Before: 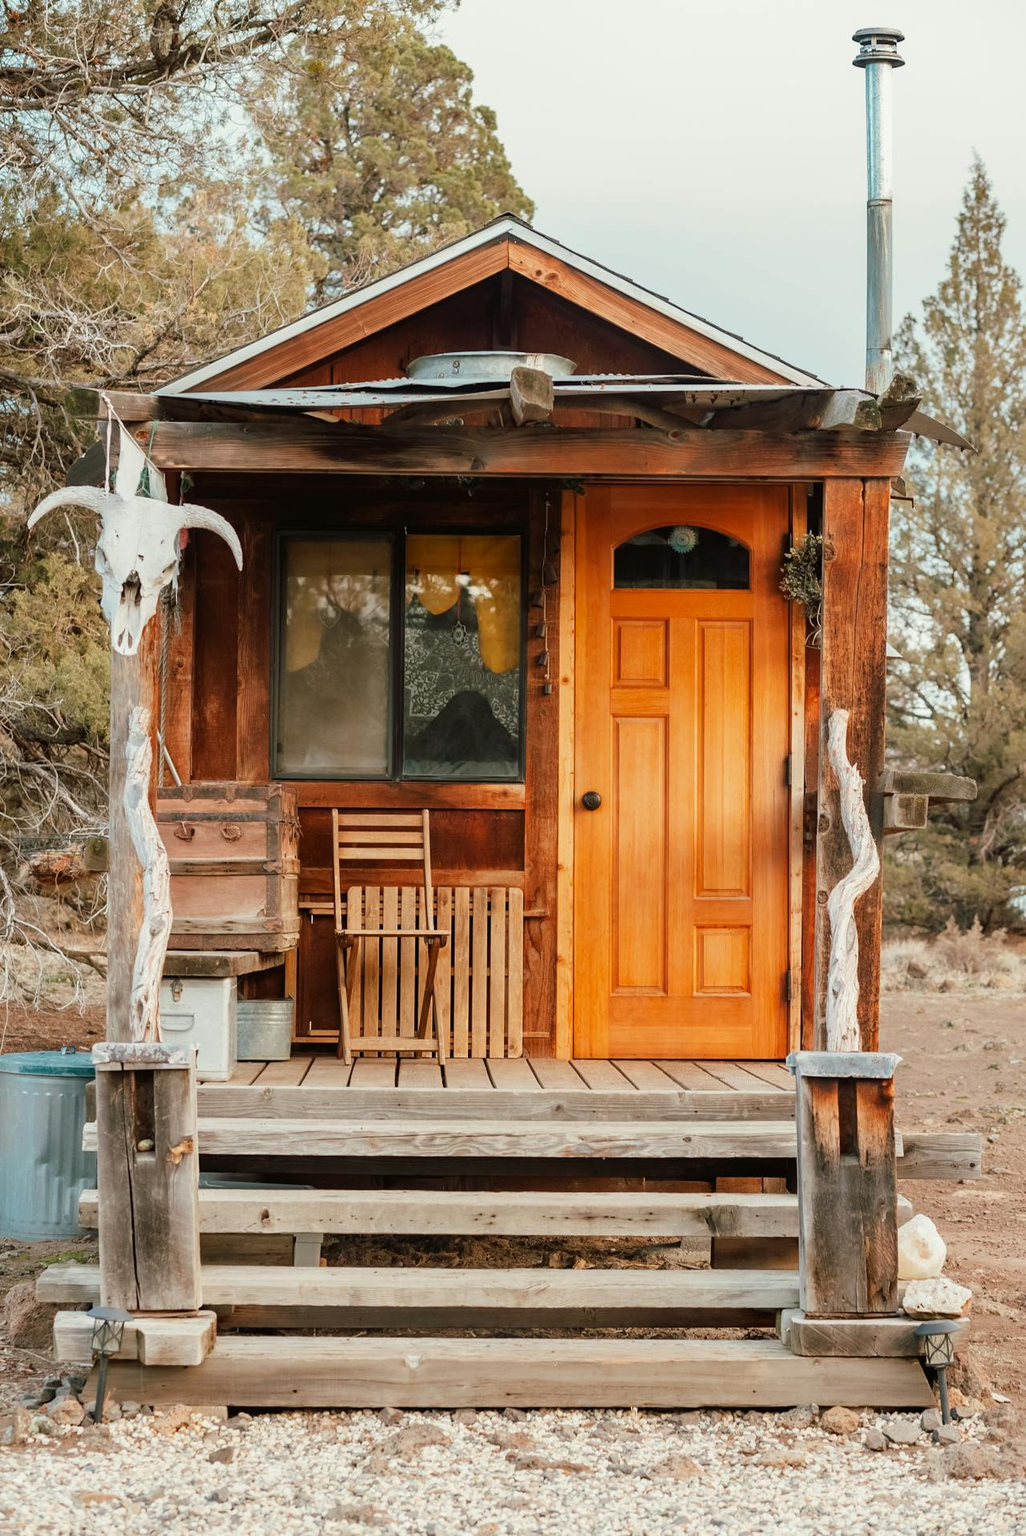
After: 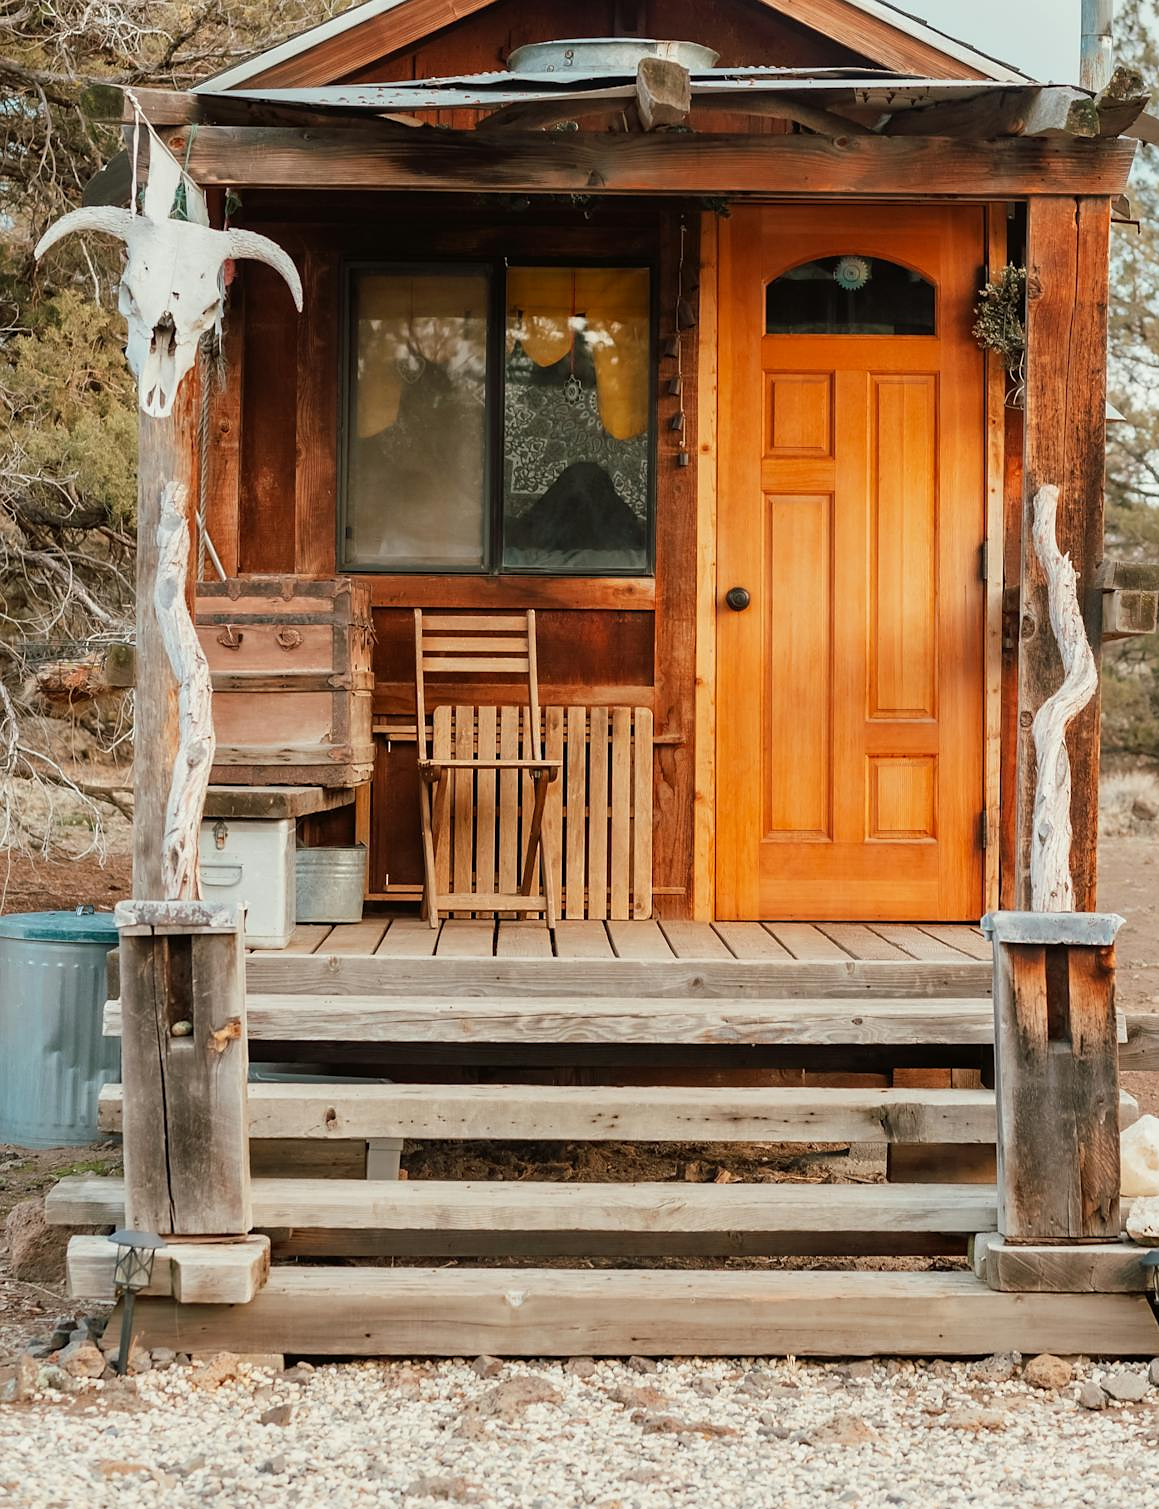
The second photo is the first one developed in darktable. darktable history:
crop: top 20.916%, right 9.437%, bottom 0.316%
sharpen: radius 1, threshold 1
exposure: exposure -0.021 EV, compensate highlight preservation false
